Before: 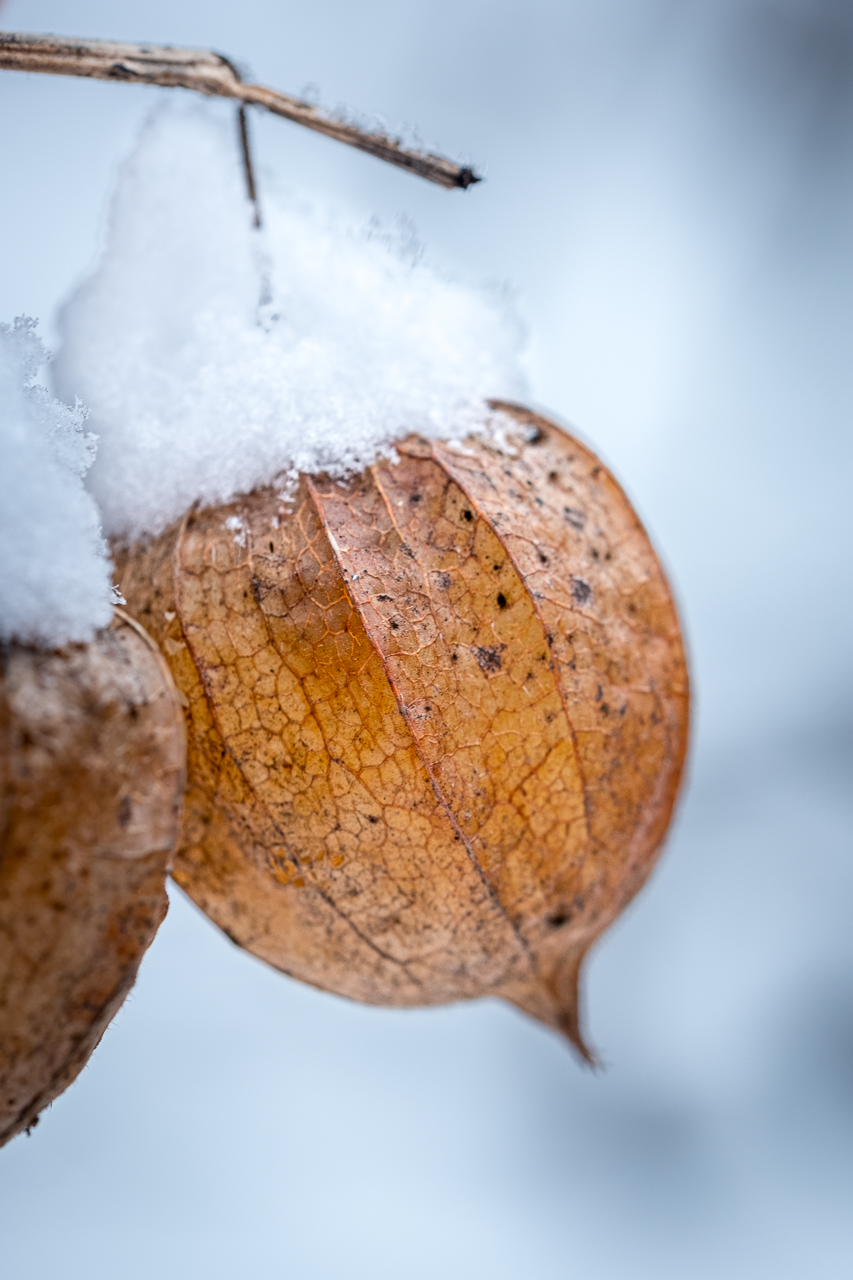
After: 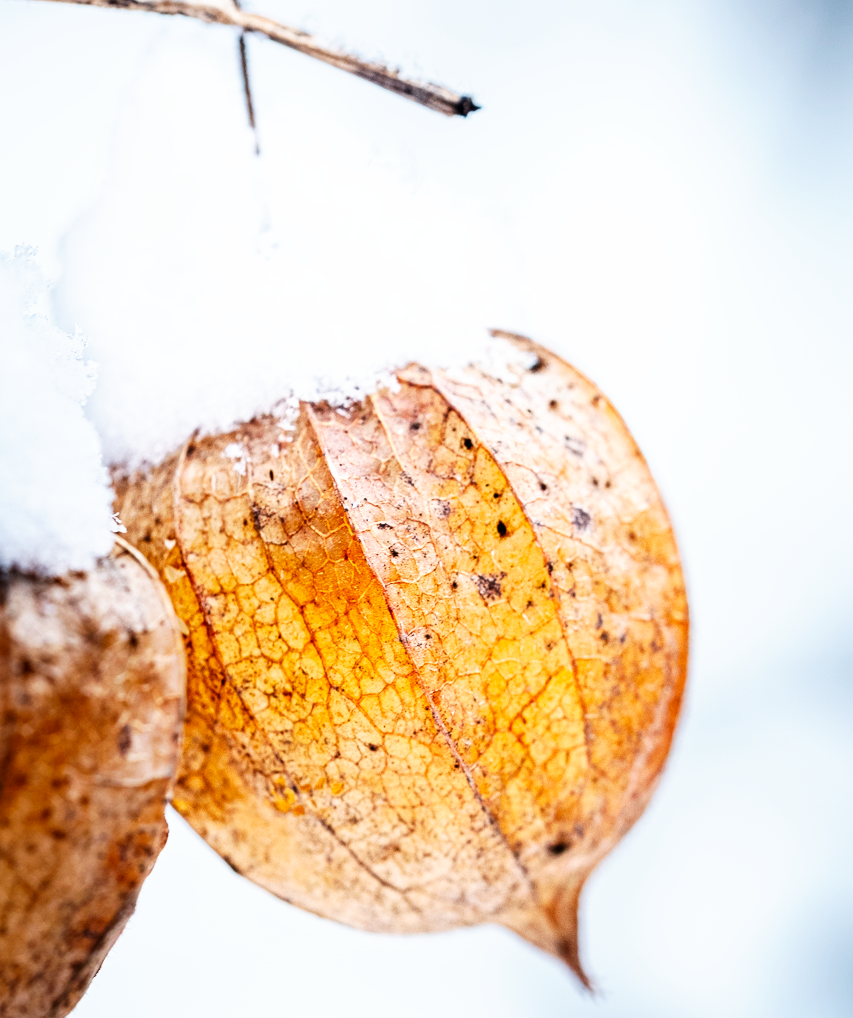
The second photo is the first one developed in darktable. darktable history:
base curve: curves: ch0 [(0, 0) (0.007, 0.004) (0.027, 0.03) (0.046, 0.07) (0.207, 0.54) (0.442, 0.872) (0.673, 0.972) (1, 1)], preserve colors none
crop and rotate: top 5.658%, bottom 14.758%
